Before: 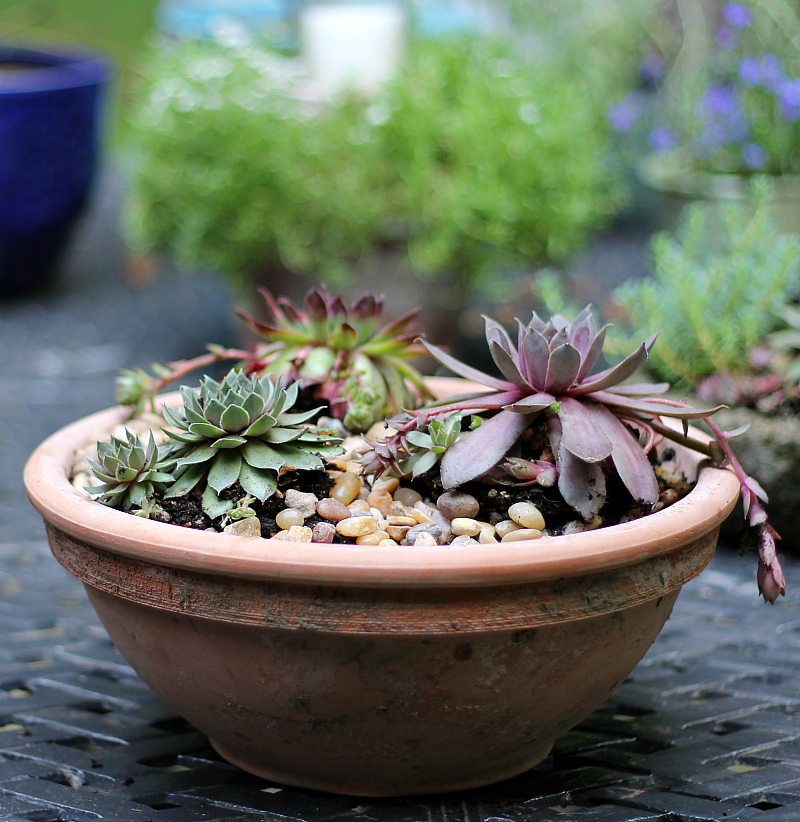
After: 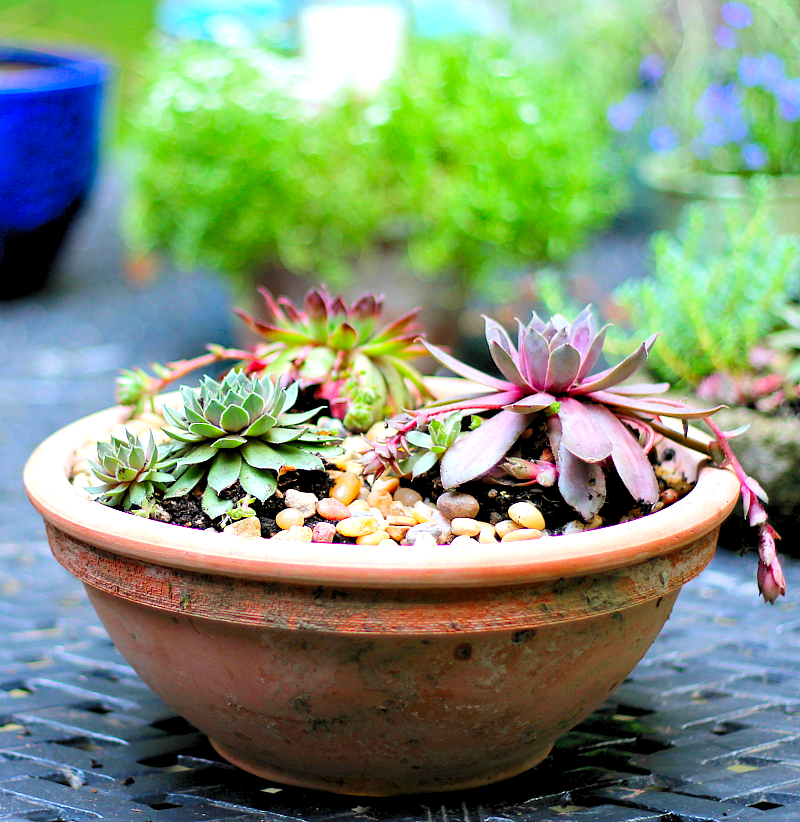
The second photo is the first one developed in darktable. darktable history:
contrast brightness saturation: brightness -0.02, saturation 0.35
levels: levels [0.036, 0.364, 0.827]
